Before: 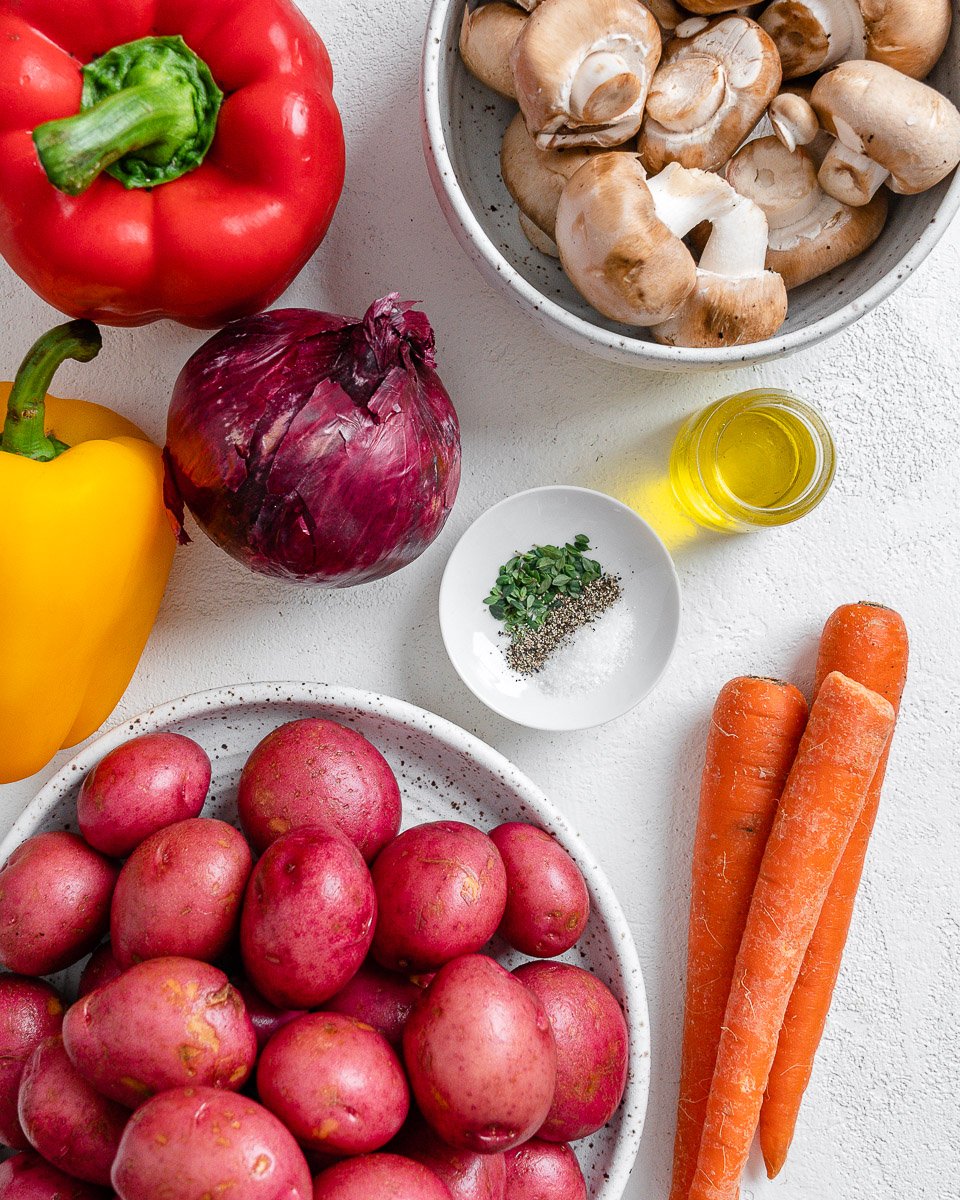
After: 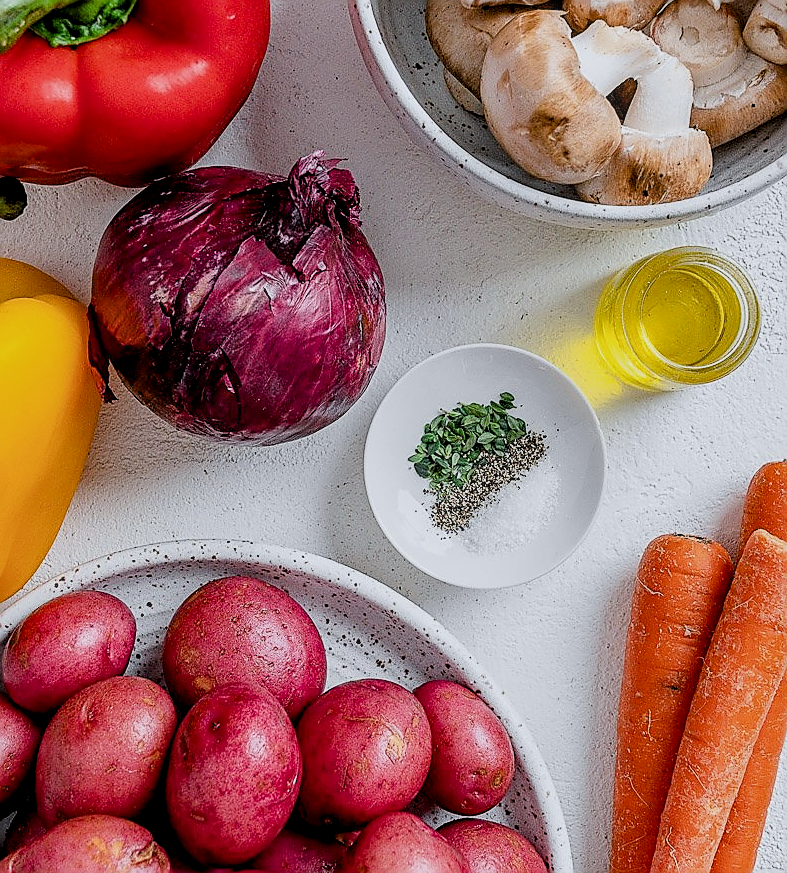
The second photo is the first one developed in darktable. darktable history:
crop: left 7.856%, top 11.836%, right 10.12%, bottom 15.387%
sharpen: radius 1.4, amount 1.25, threshold 0.7
exposure: black level correction 0.004, exposure 0.014 EV, compensate highlight preservation false
filmic rgb: hardness 4.17
white balance: red 0.976, blue 1.04
local contrast: on, module defaults
tone equalizer: on, module defaults
